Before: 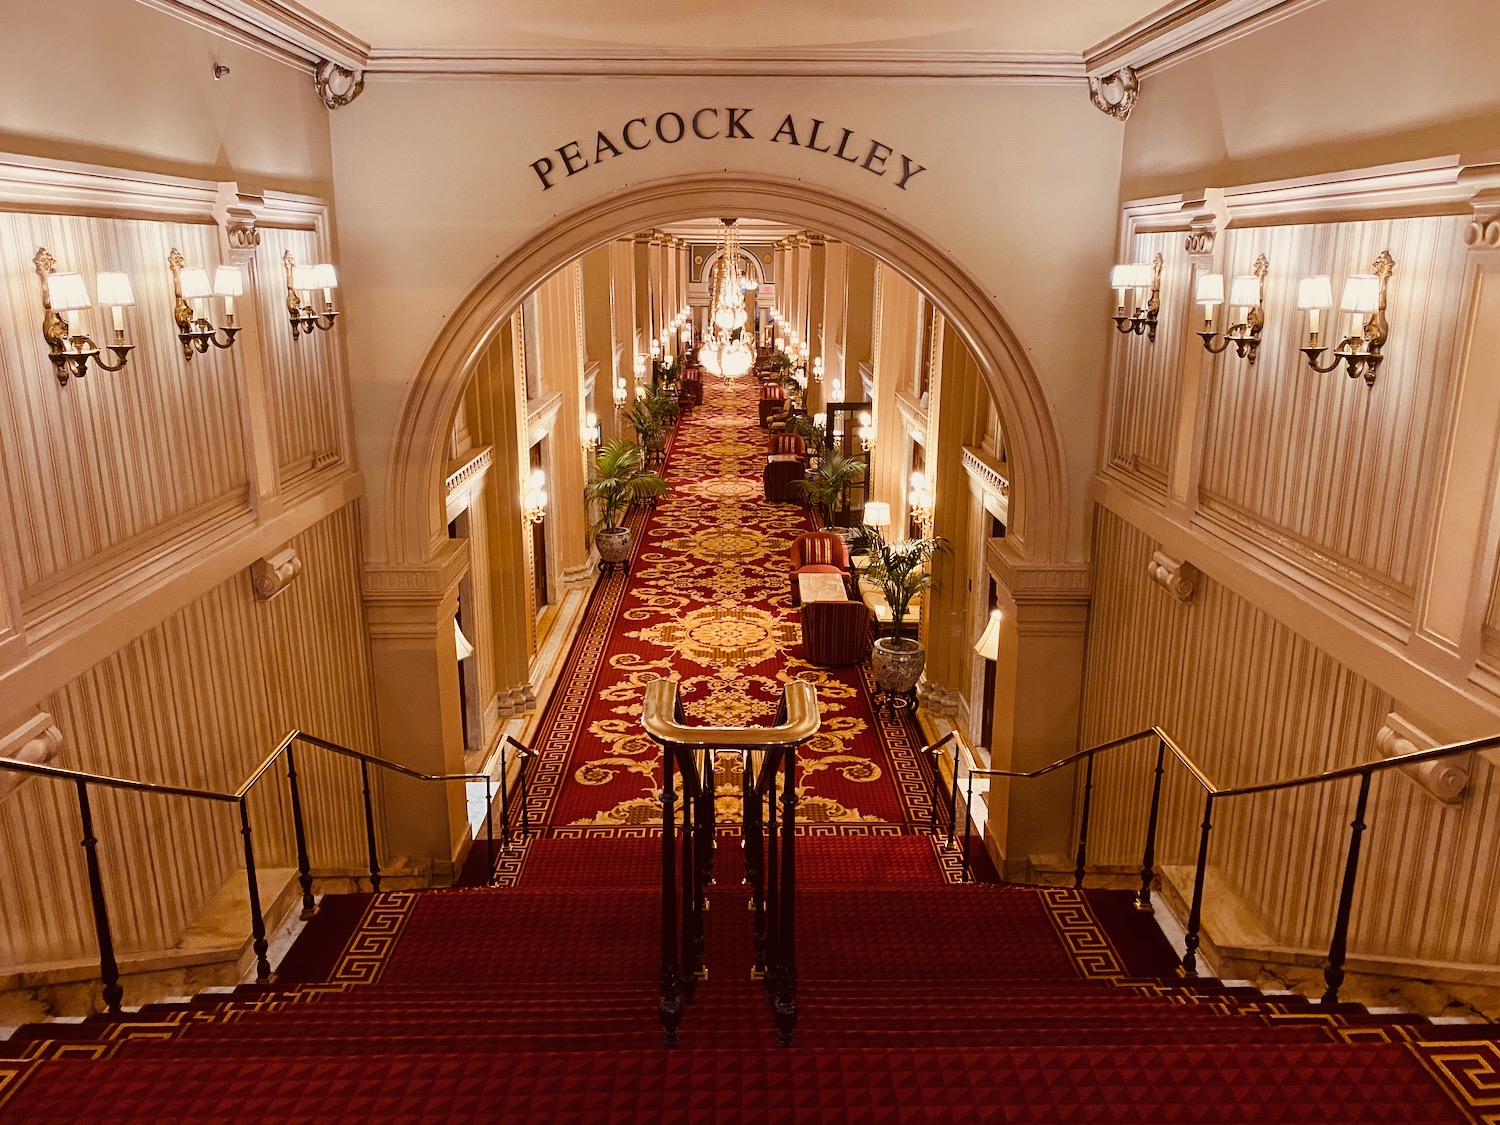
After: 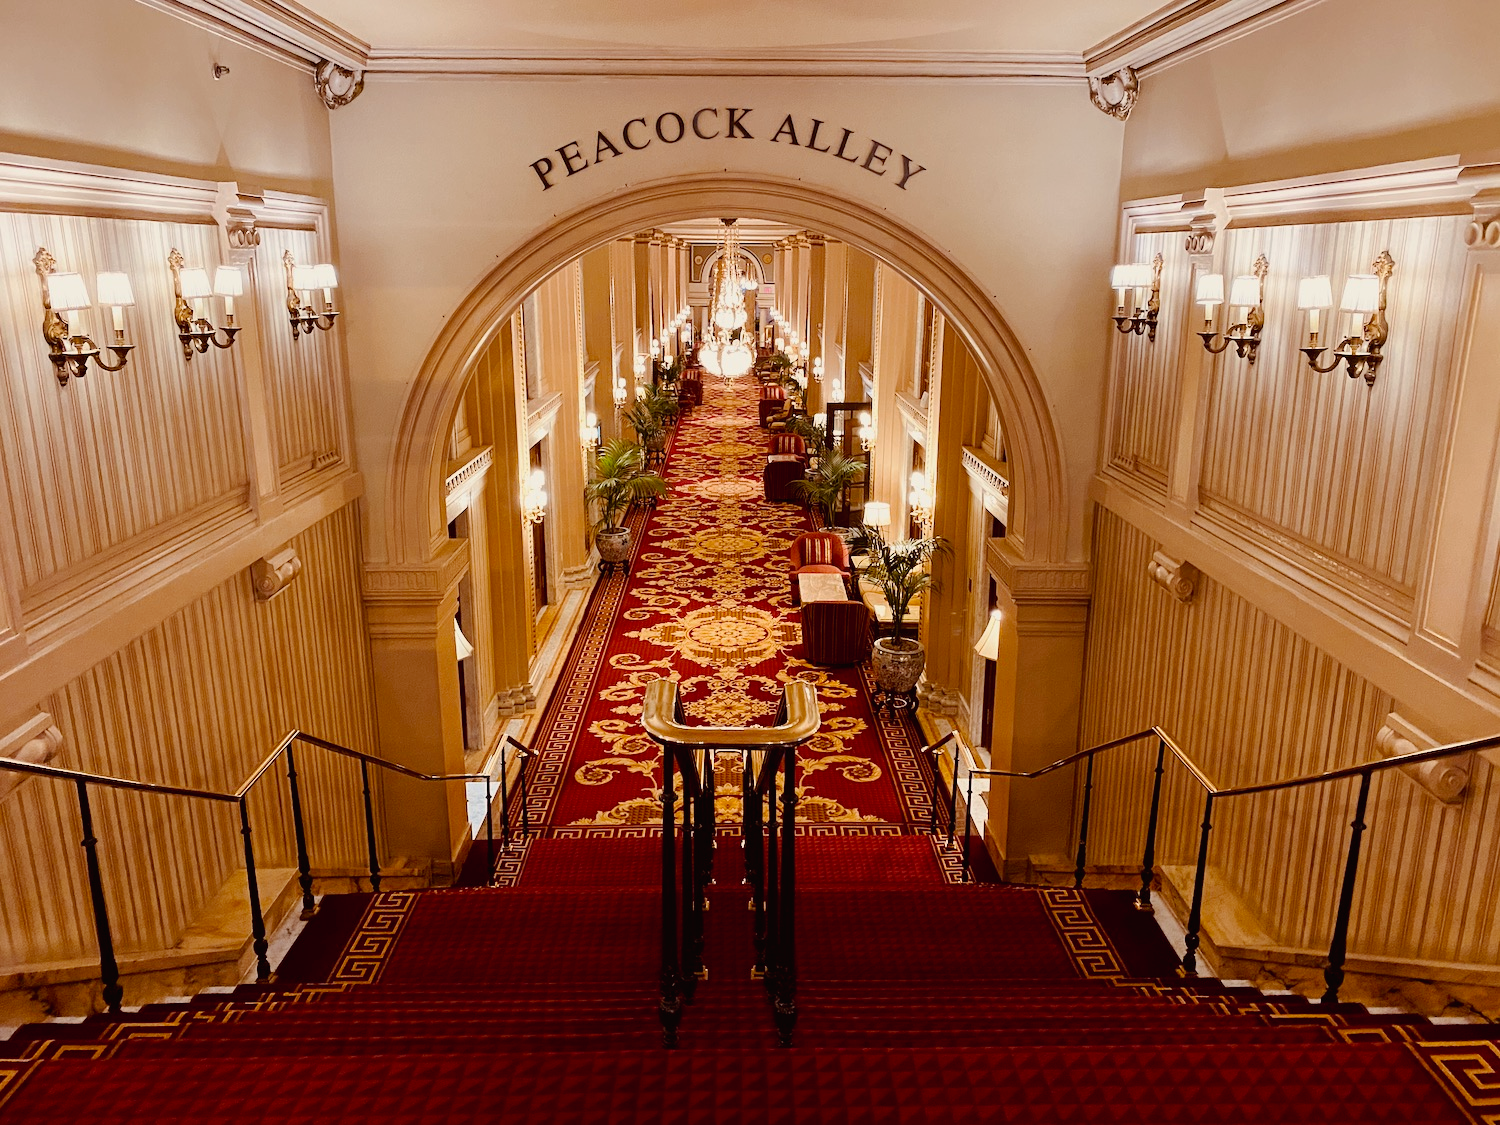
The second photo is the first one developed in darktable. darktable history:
tone curve: curves: ch0 [(0, 0.012) (0.036, 0.035) (0.274, 0.288) (0.504, 0.536) (0.844, 0.84) (1, 0.983)]; ch1 [(0, 0) (0.389, 0.403) (0.462, 0.486) (0.499, 0.498) (0.511, 0.502) (0.536, 0.547) (0.579, 0.578) (0.626, 0.645) (0.749, 0.781) (1, 1)]; ch2 [(0, 0) (0.457, 0.486) (0.5, 0.5) (0.557, 0.561) (0.614, 0.622) (0.704, 0.732) (1, 1)], preserve colors none
